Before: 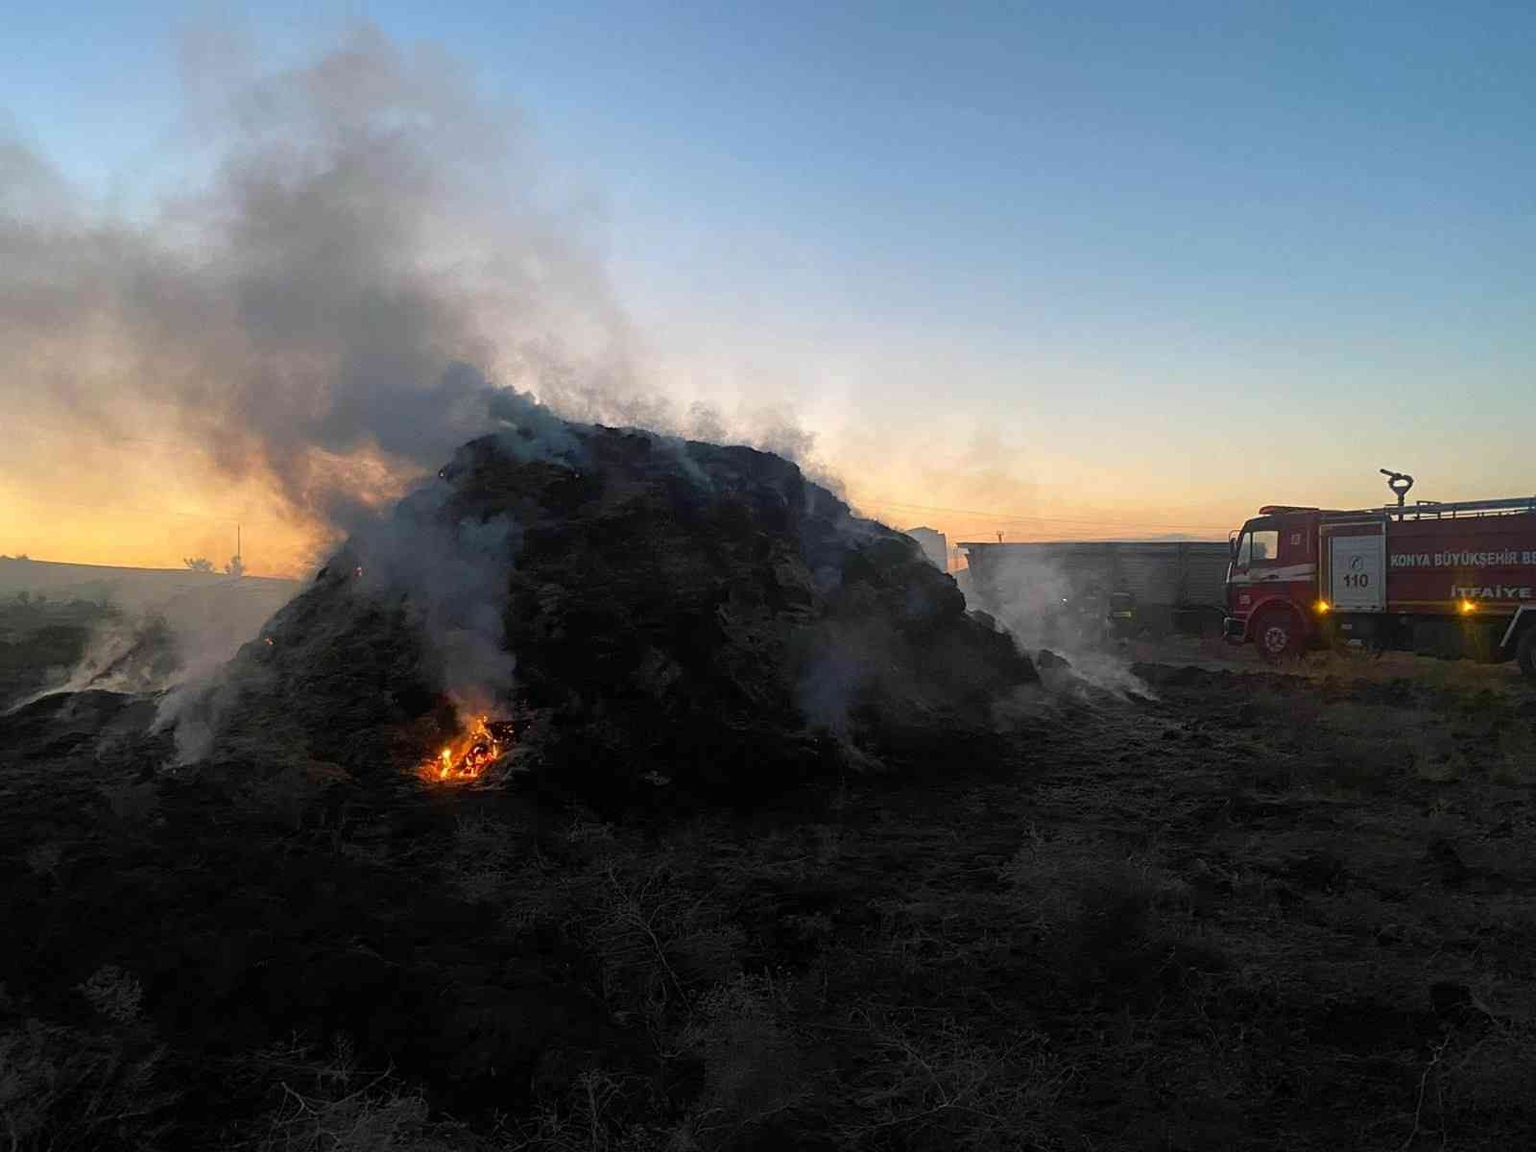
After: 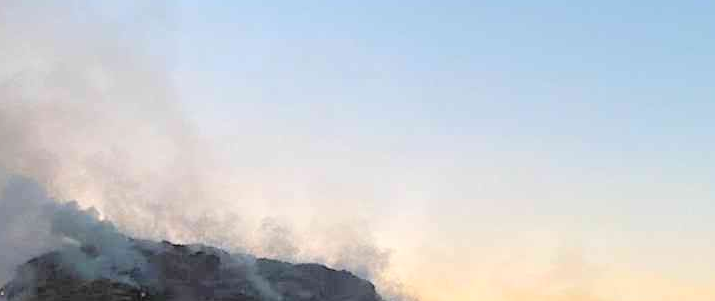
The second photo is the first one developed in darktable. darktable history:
crop: left 28.64%, top 16.832%, right 26.637%, bottom 58.055%
contrast brightness saturation: brightness 0.28
